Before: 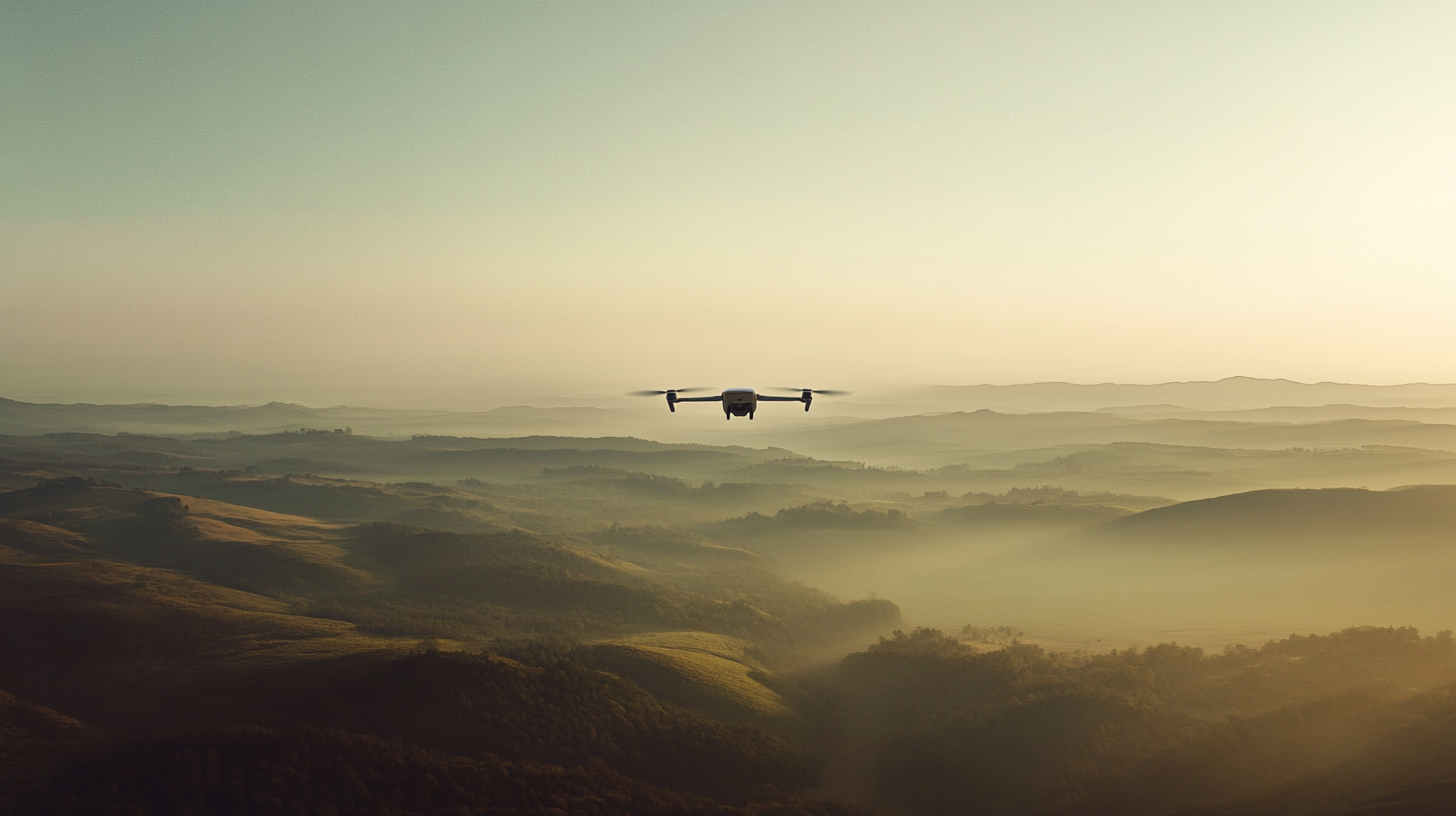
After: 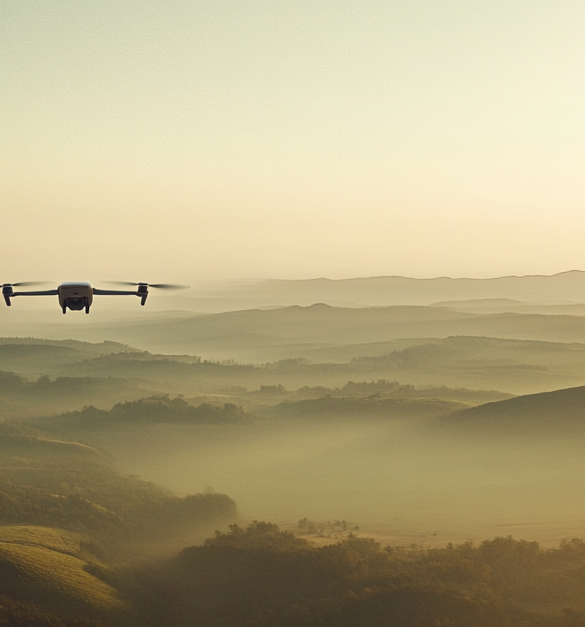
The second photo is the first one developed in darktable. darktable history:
tone curve: curves: ch0 [(0, 0) (0.003, 0.003) (0.011, 0.015) (0.025, 0.031) (0.044, 0.056) (0.069, 0.083) (0.1, 0.113) (0.136, 0.145) (0.177, 0.184) (0.224, 0.225) (0.277, 0.275) (0.335, 0.327) (0.399, 0.385) (0.468, 0.447) (0.543, 0.528) (0.623, 0.611) (0.709, 0.703) (0.801, 0.802) (0.898, 0.902) (1, 1)], color space Lab, independent channels, preserve colors none
crop: left 45.626%, top 13.047%, right 14.154%, bottom 9.993%
